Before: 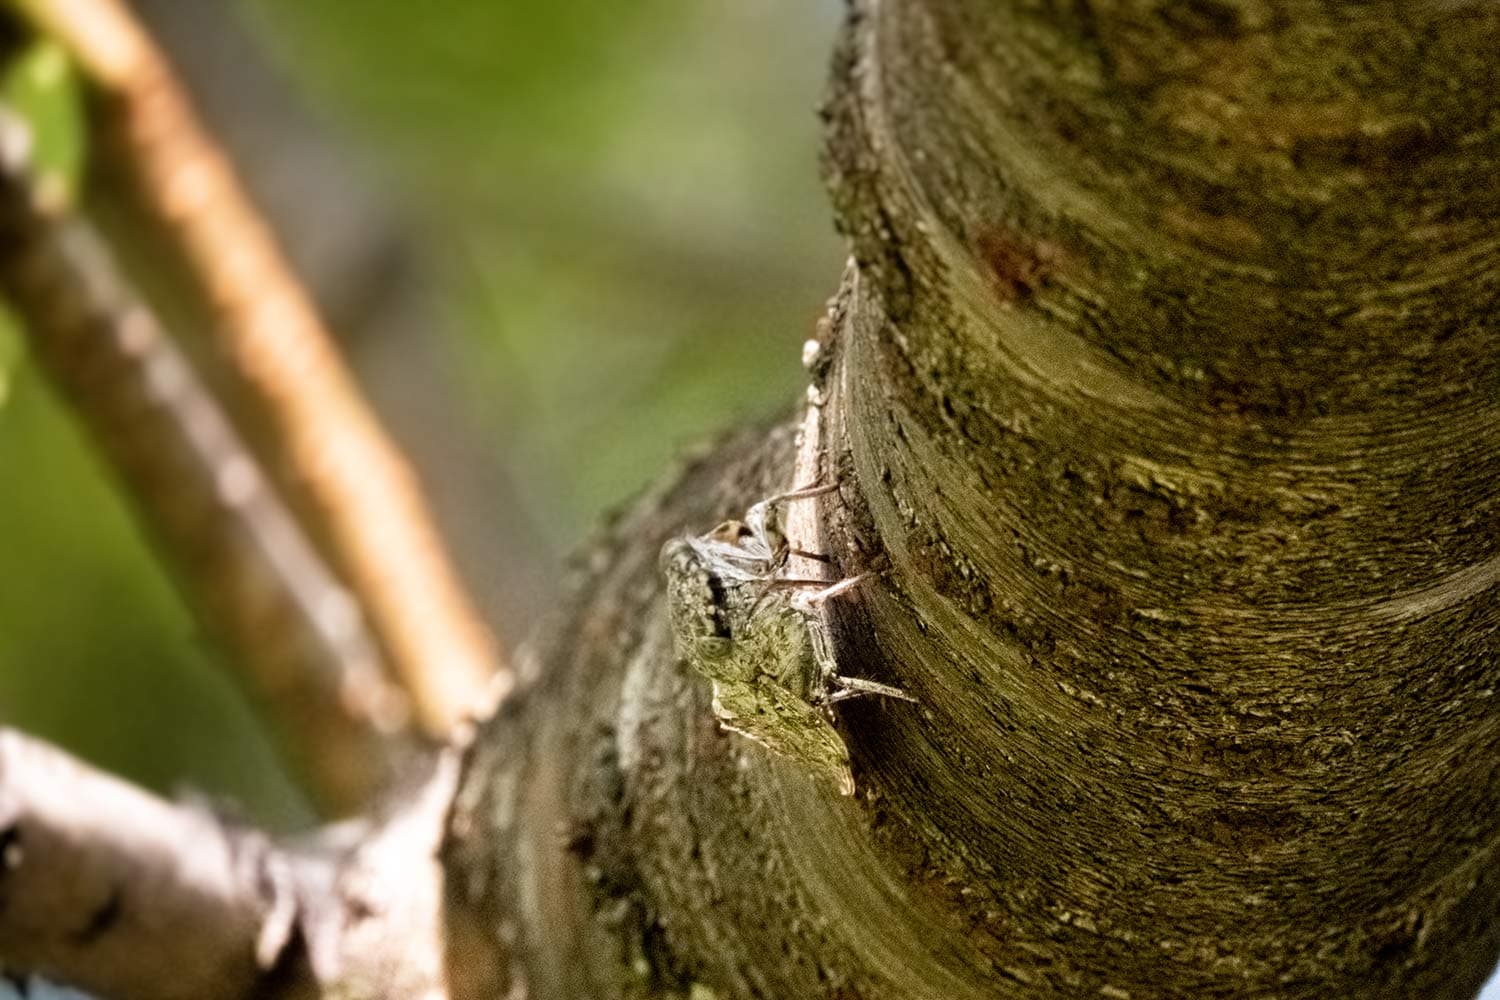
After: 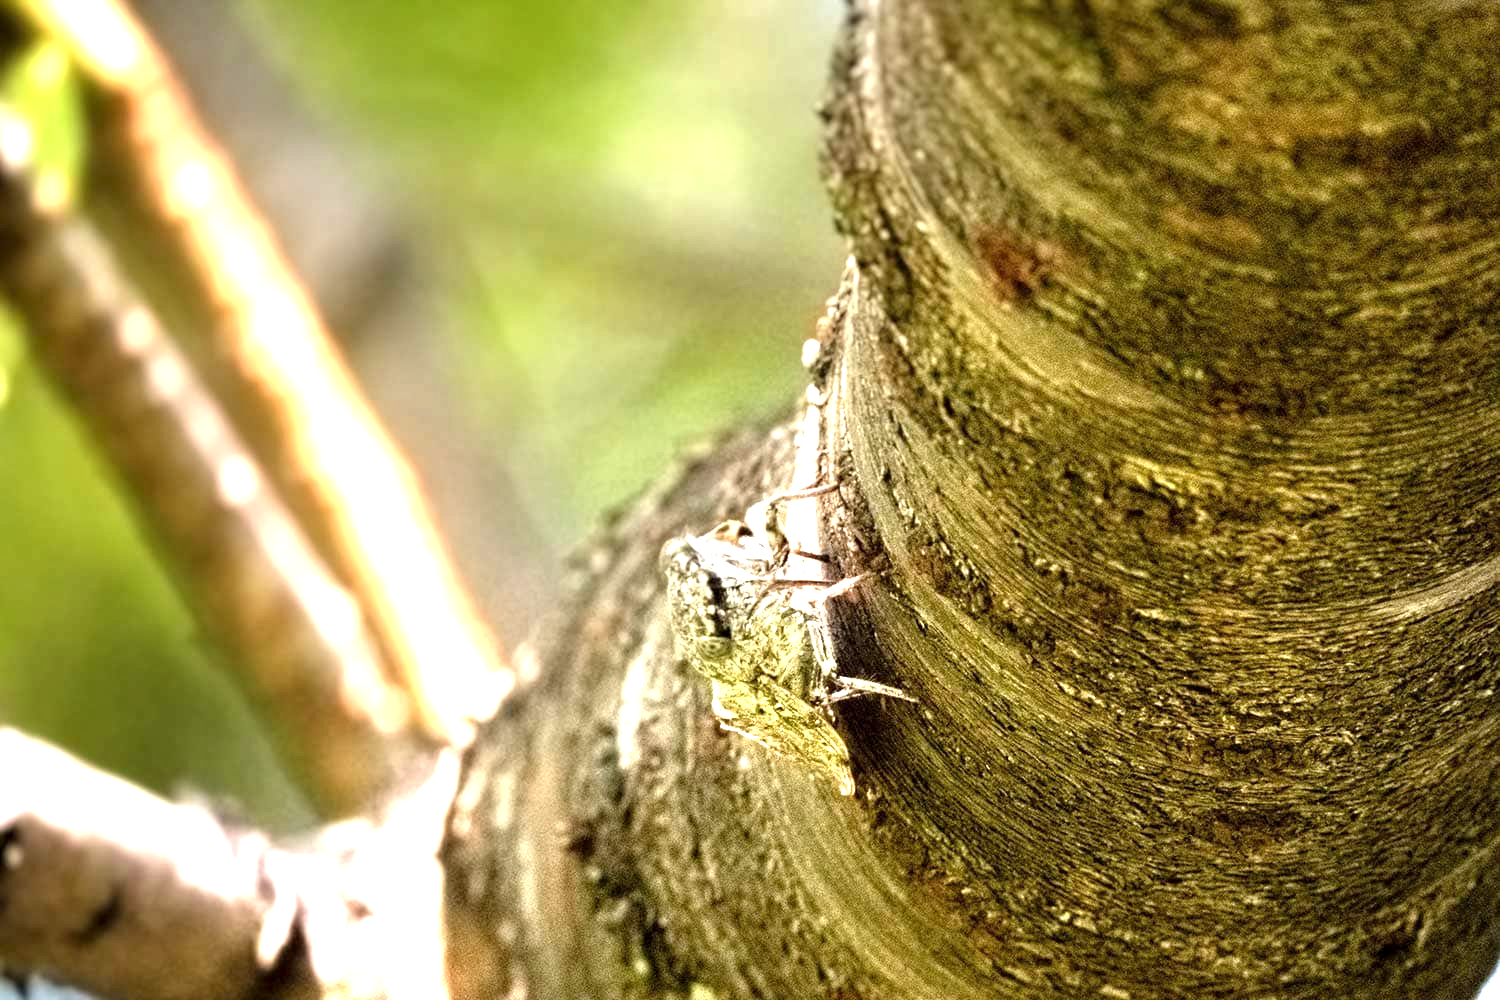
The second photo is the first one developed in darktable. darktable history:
exposure: black level correction 0, exposure 1.446 EV, compensate exposure bias true, compensate highlight preservation false
local contrast: highlights 104%, shadows 102%, detail 119%, midtone range 0.2
